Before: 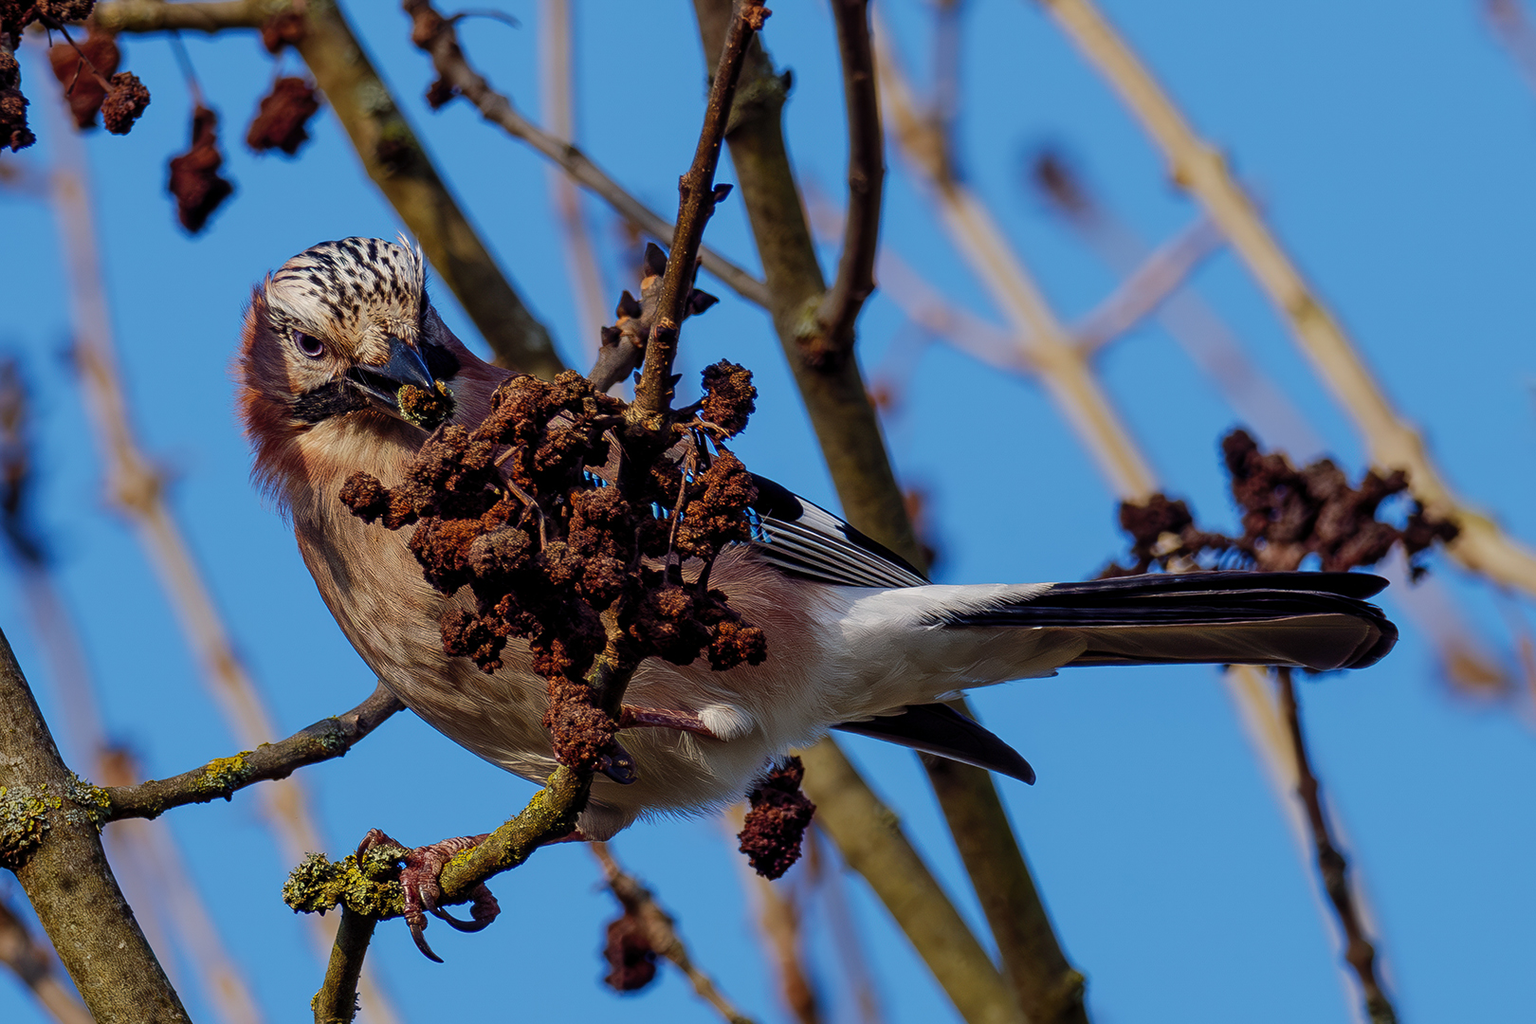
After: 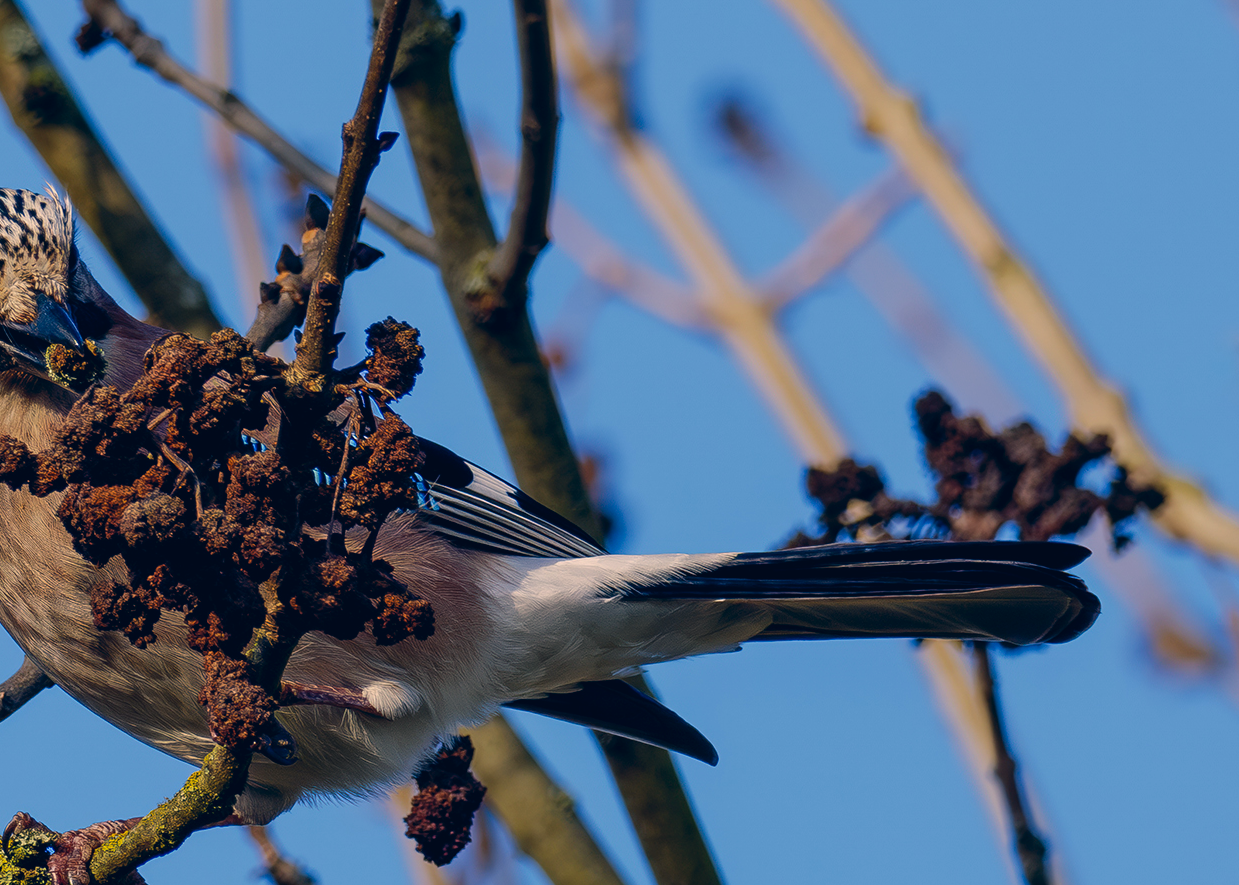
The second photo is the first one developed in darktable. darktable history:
color correction: highlights a* 10.32, highlights b* 14.66, shadows a* -9.59, shadows b* -15.02
crop: left 23.095%, top 5.827%, bottom 11.854%
